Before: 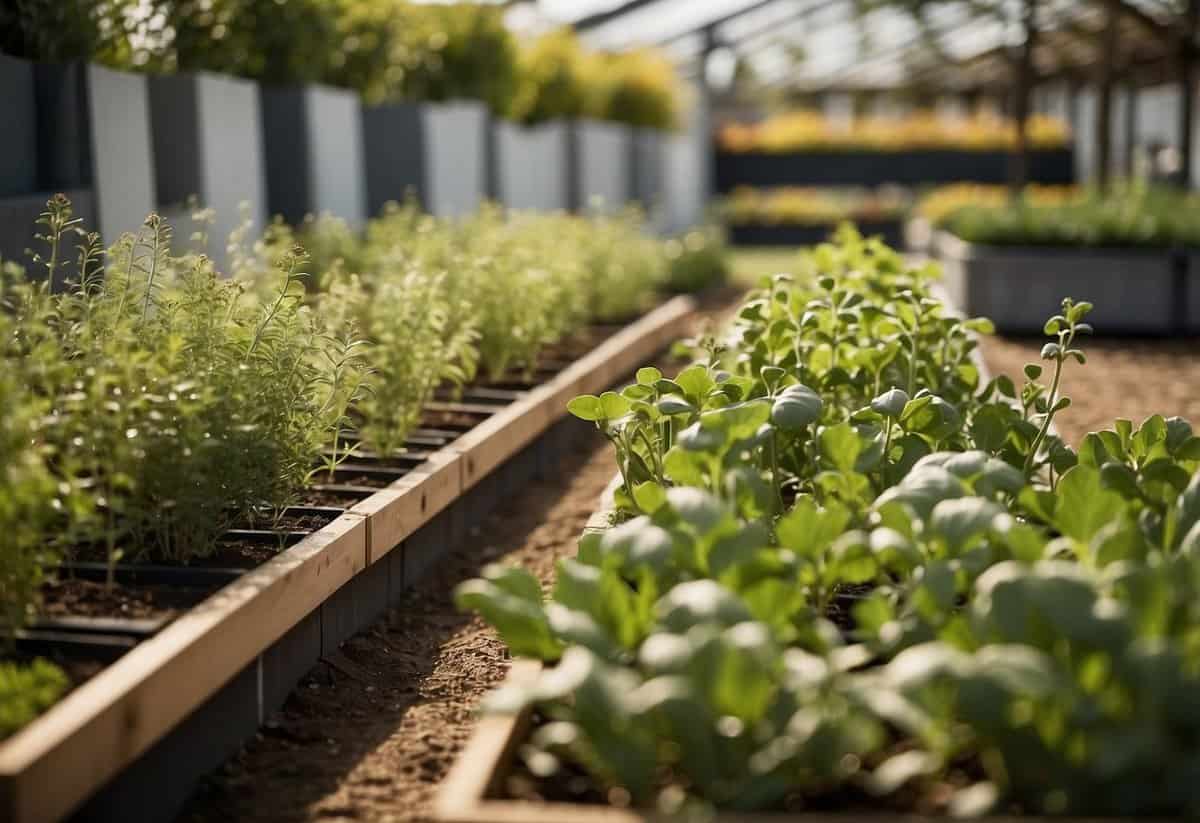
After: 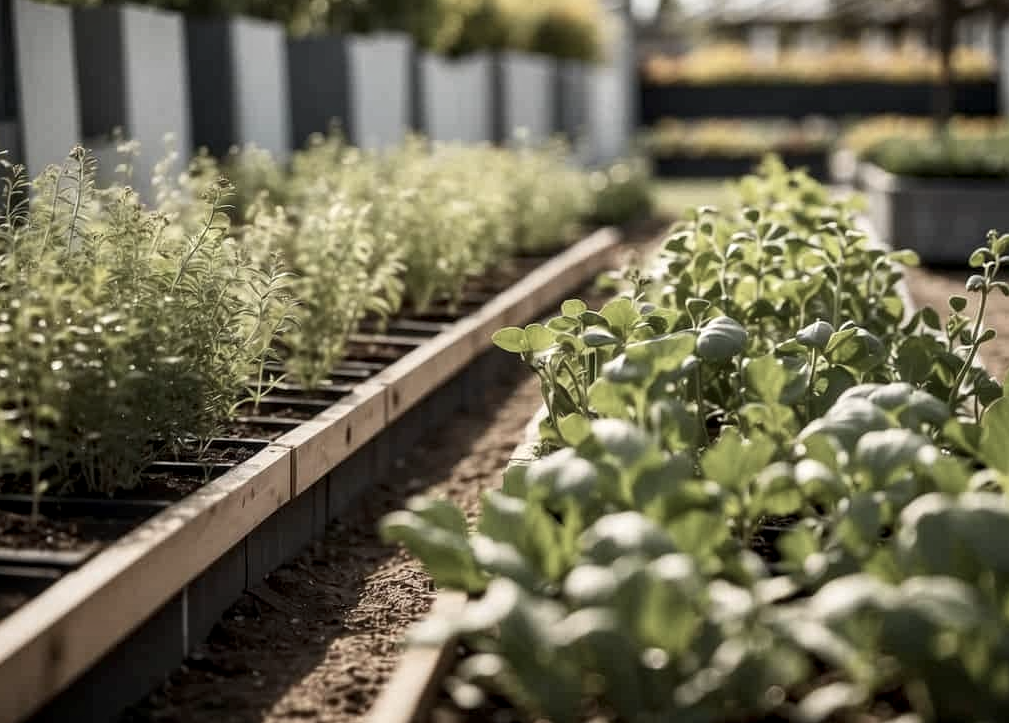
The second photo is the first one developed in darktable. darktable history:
crop: left 6.314%, top 8.341%, right 9.538%, bottom 3.739%
local contrast: detail 130%
contrast brightness saturation: contrast 0.103, saturation -0.374
